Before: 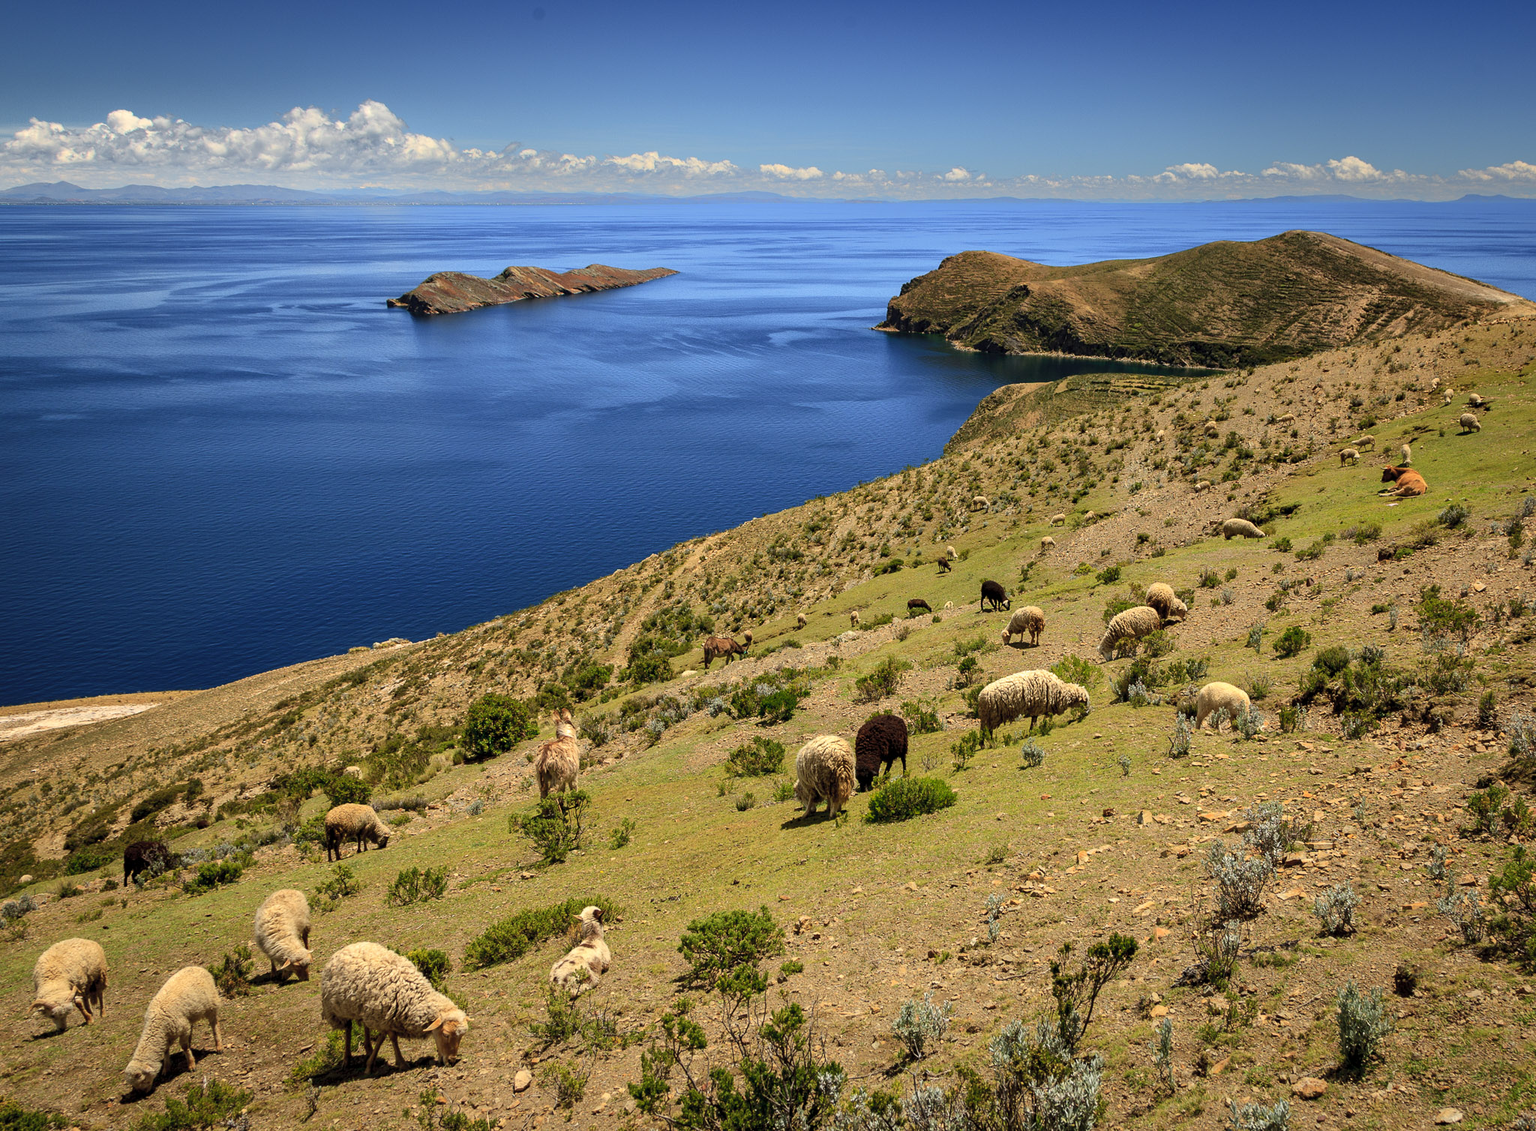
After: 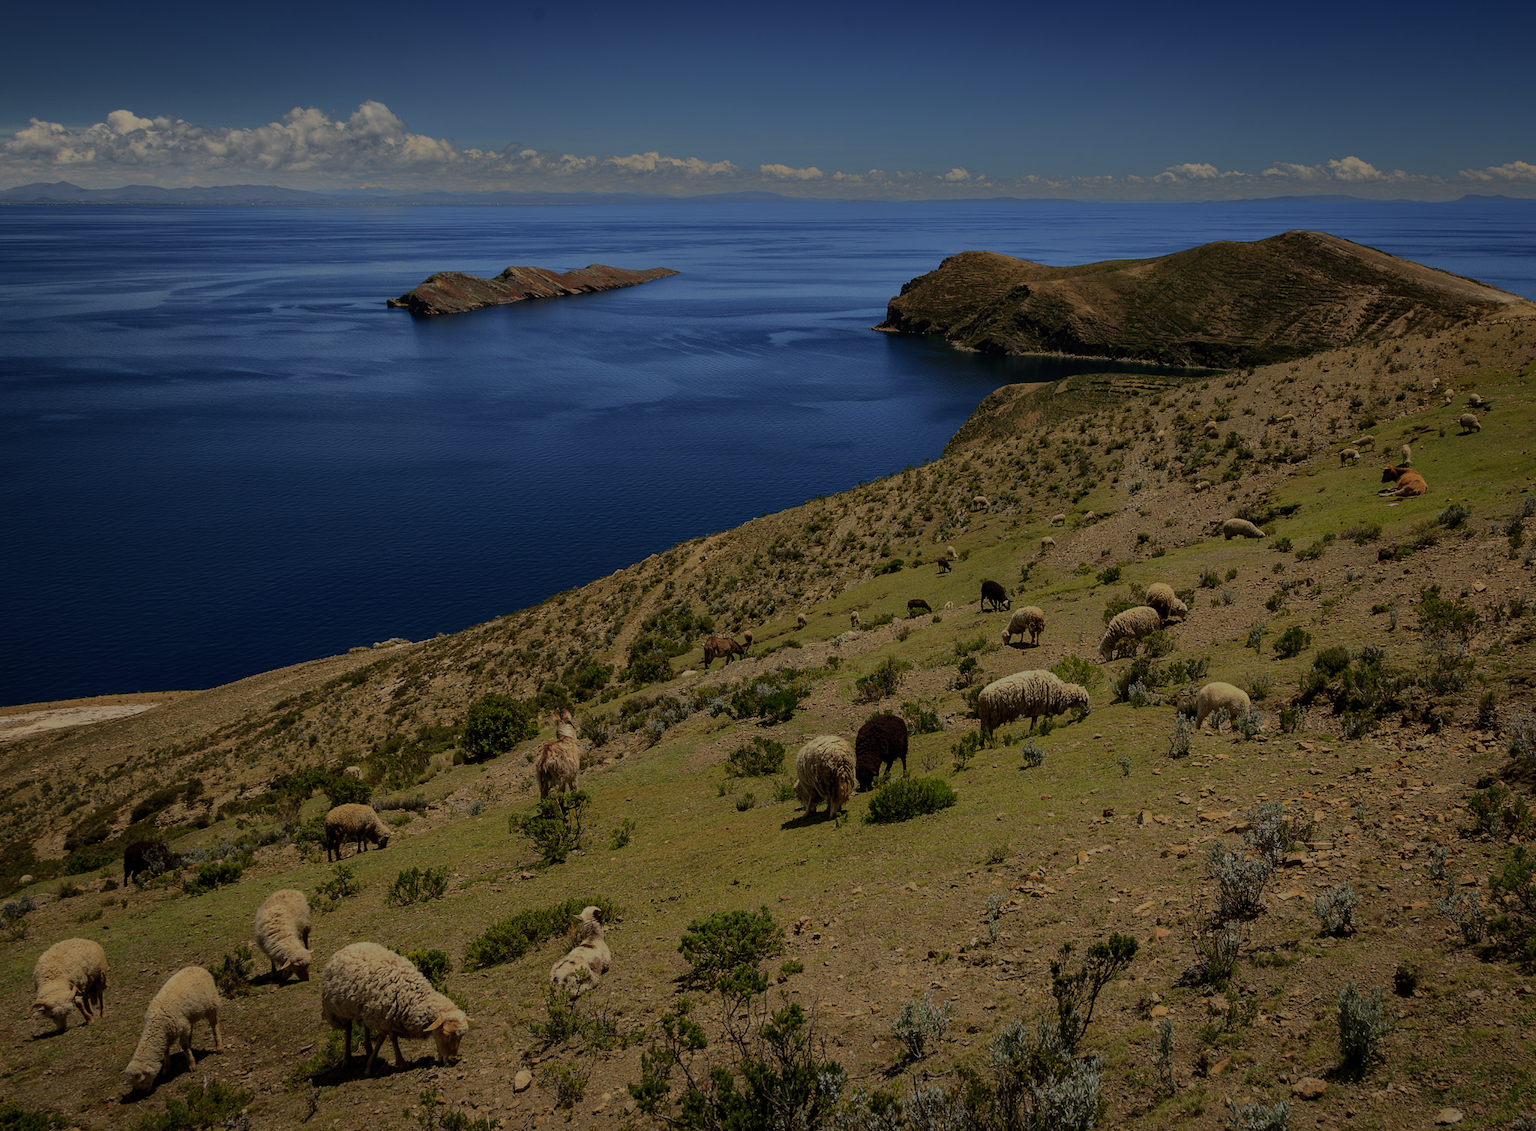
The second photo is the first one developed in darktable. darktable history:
tone equalizer: -8 EV -2 EV, -7 EV -1.97 EV, -6 EV -1.97 EV, -5 EV -1.97 EV, -4 EV -1.97 EV, -3 EV -1.97 EV, -2 EV -1.99 EV, -1 EV -1.62 EV, +0 EV -1.99 EV
